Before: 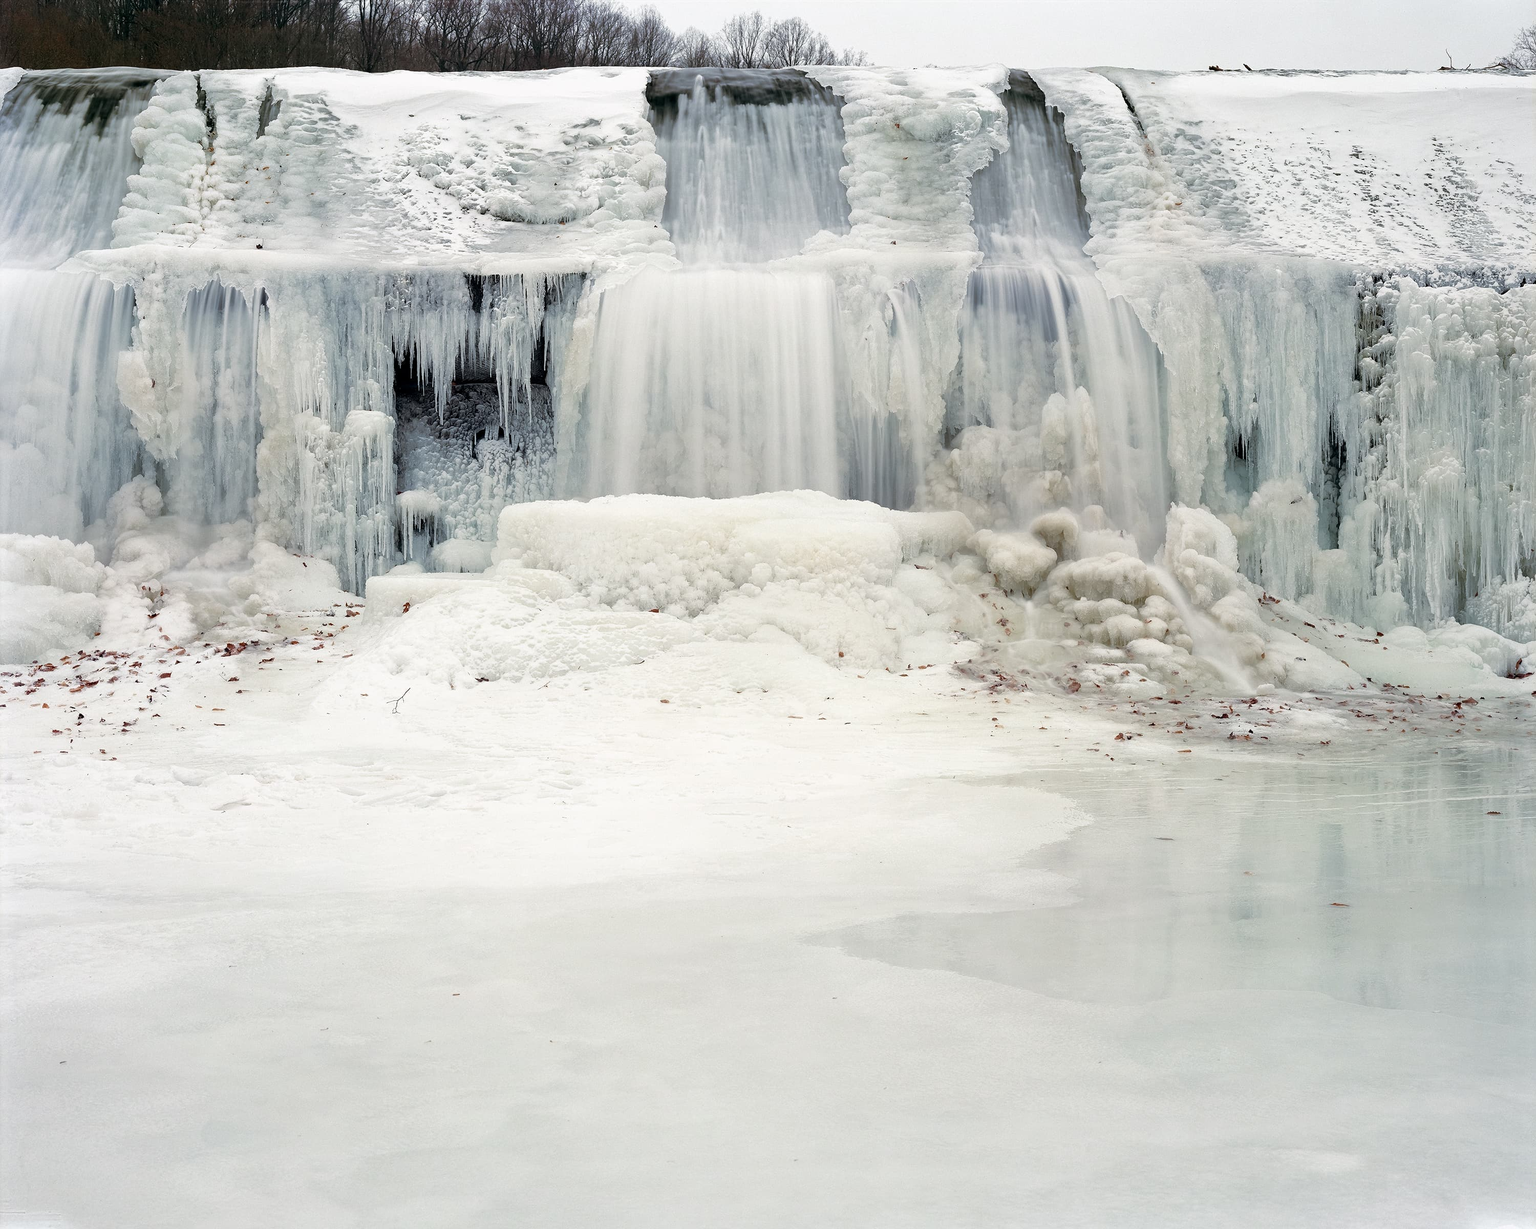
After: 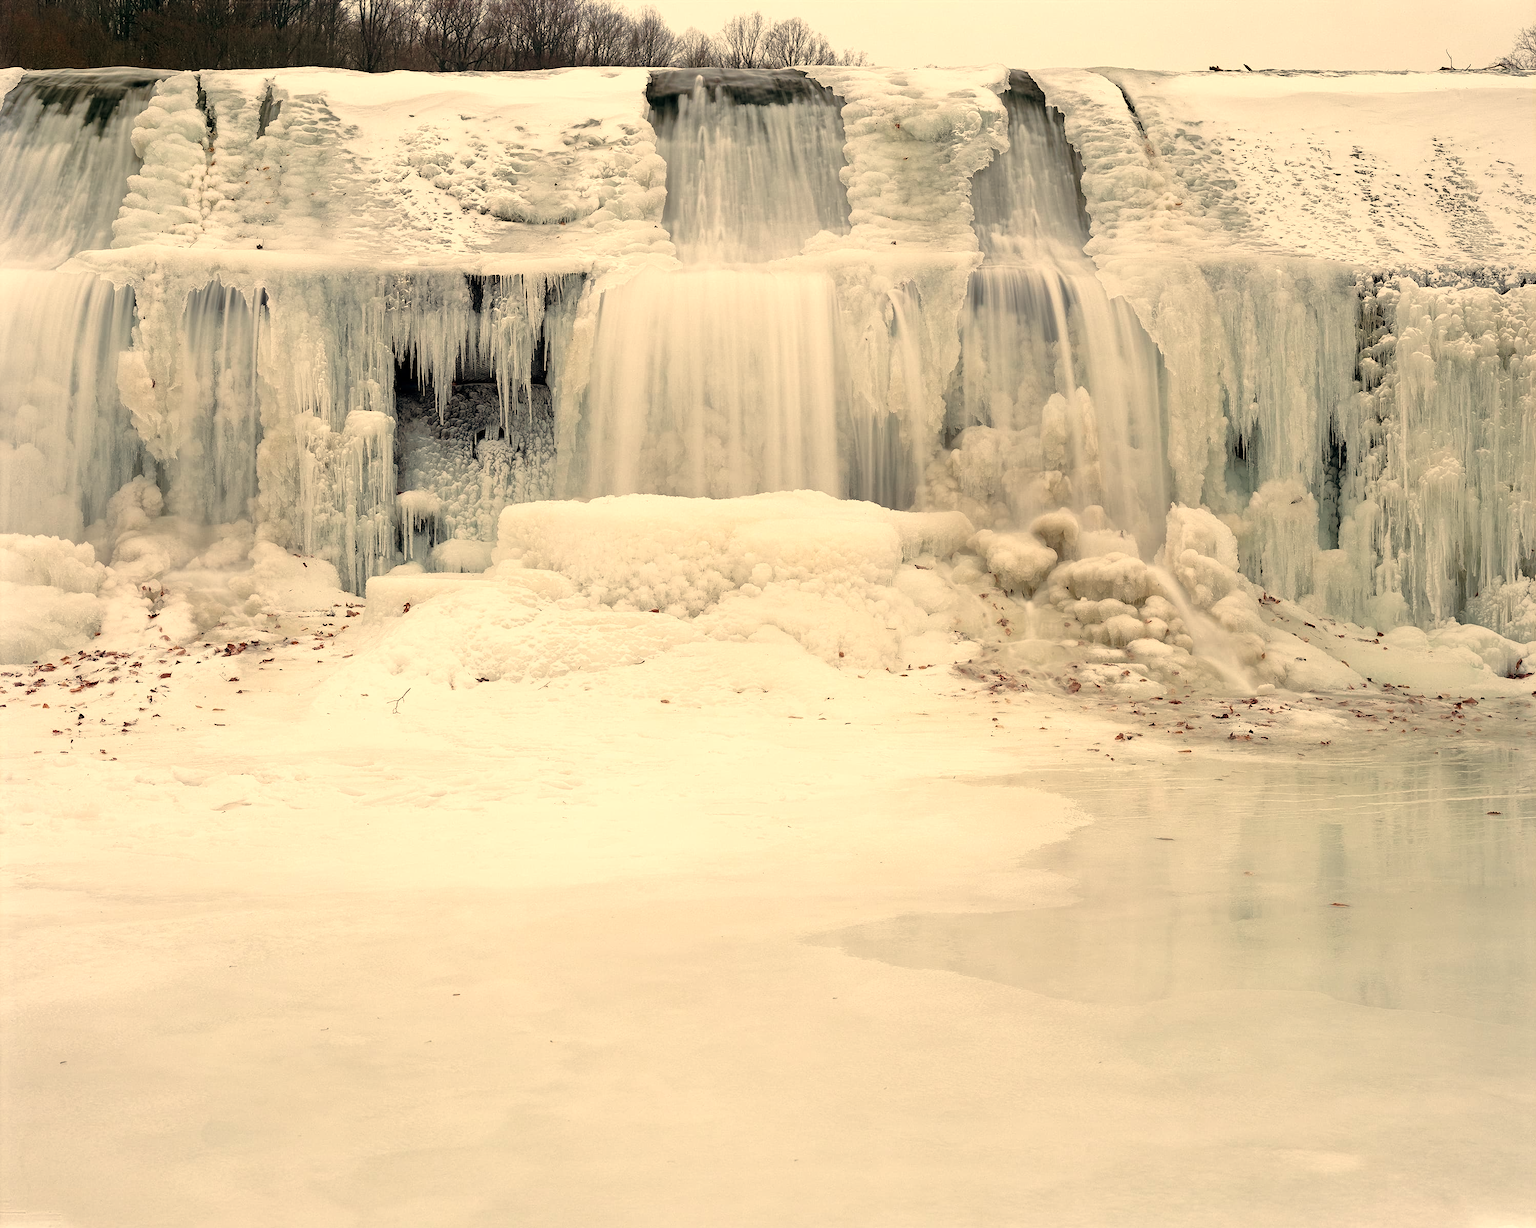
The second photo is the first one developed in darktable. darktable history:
tone equalizer: -8 EV -1.84 EV, -7 EV -1.16 EV, -6 EV -1.62 EV, smoothing diameter 25%, edges refinement/feathering 10, preserve details guided filter
white balance: red 1.138, green 0.996, blue 0.812
